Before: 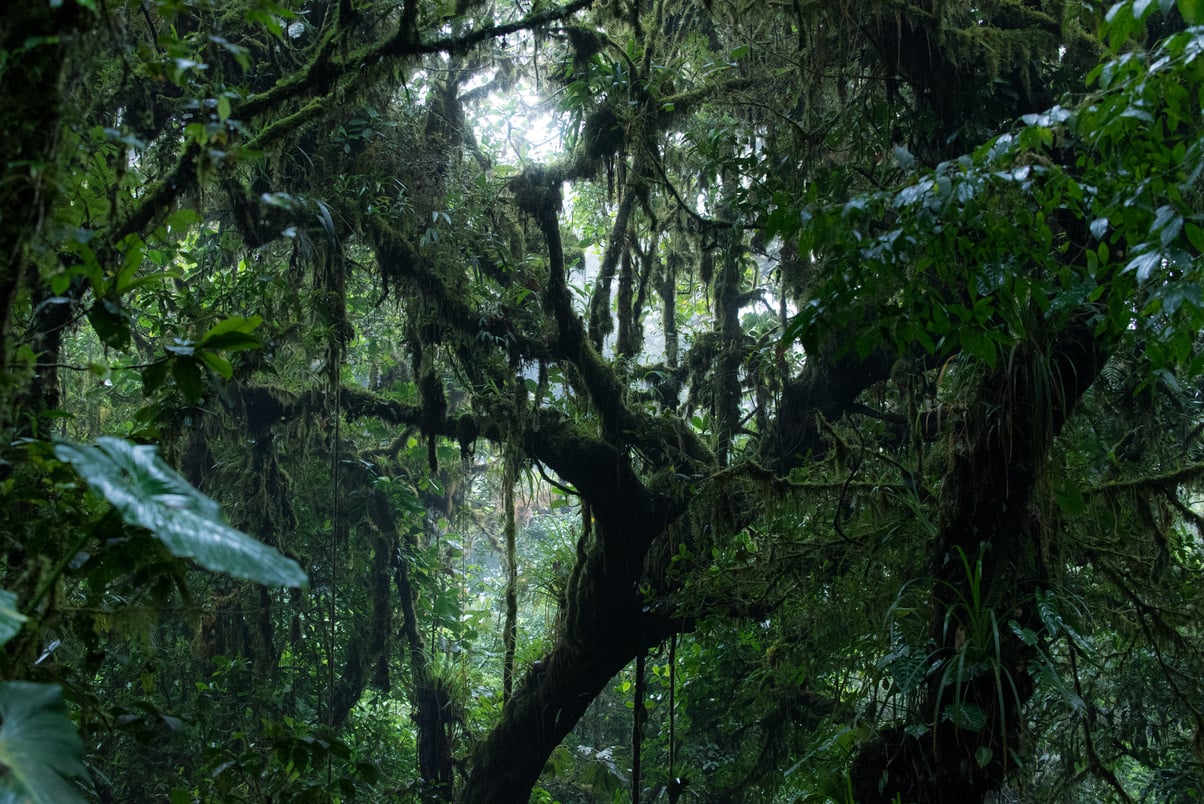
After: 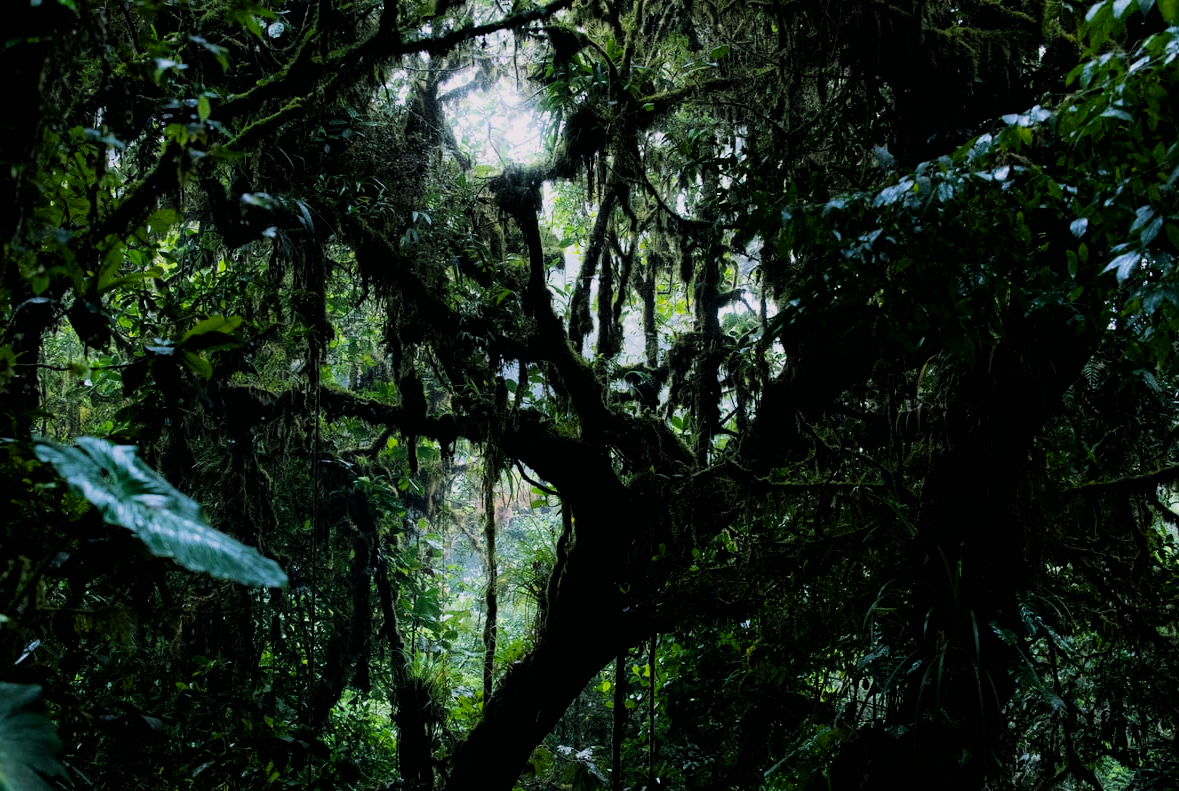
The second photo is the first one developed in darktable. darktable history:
color balance rgb: highlights gain › chroma 1.471%, highlights gain › hue 309.67°, linear chroma grading › global chroma 15.514%, perceptual saturation grading › global saturation 17.216%
crop: left 1.716%, right 0.281%, bottom 1.511%
filmic rgb: black relative exposure -5.04 EV, white relative exposure 3.99 EV, hardness 2.89, contrast 1.387, highlights saturation mix -30.78%
